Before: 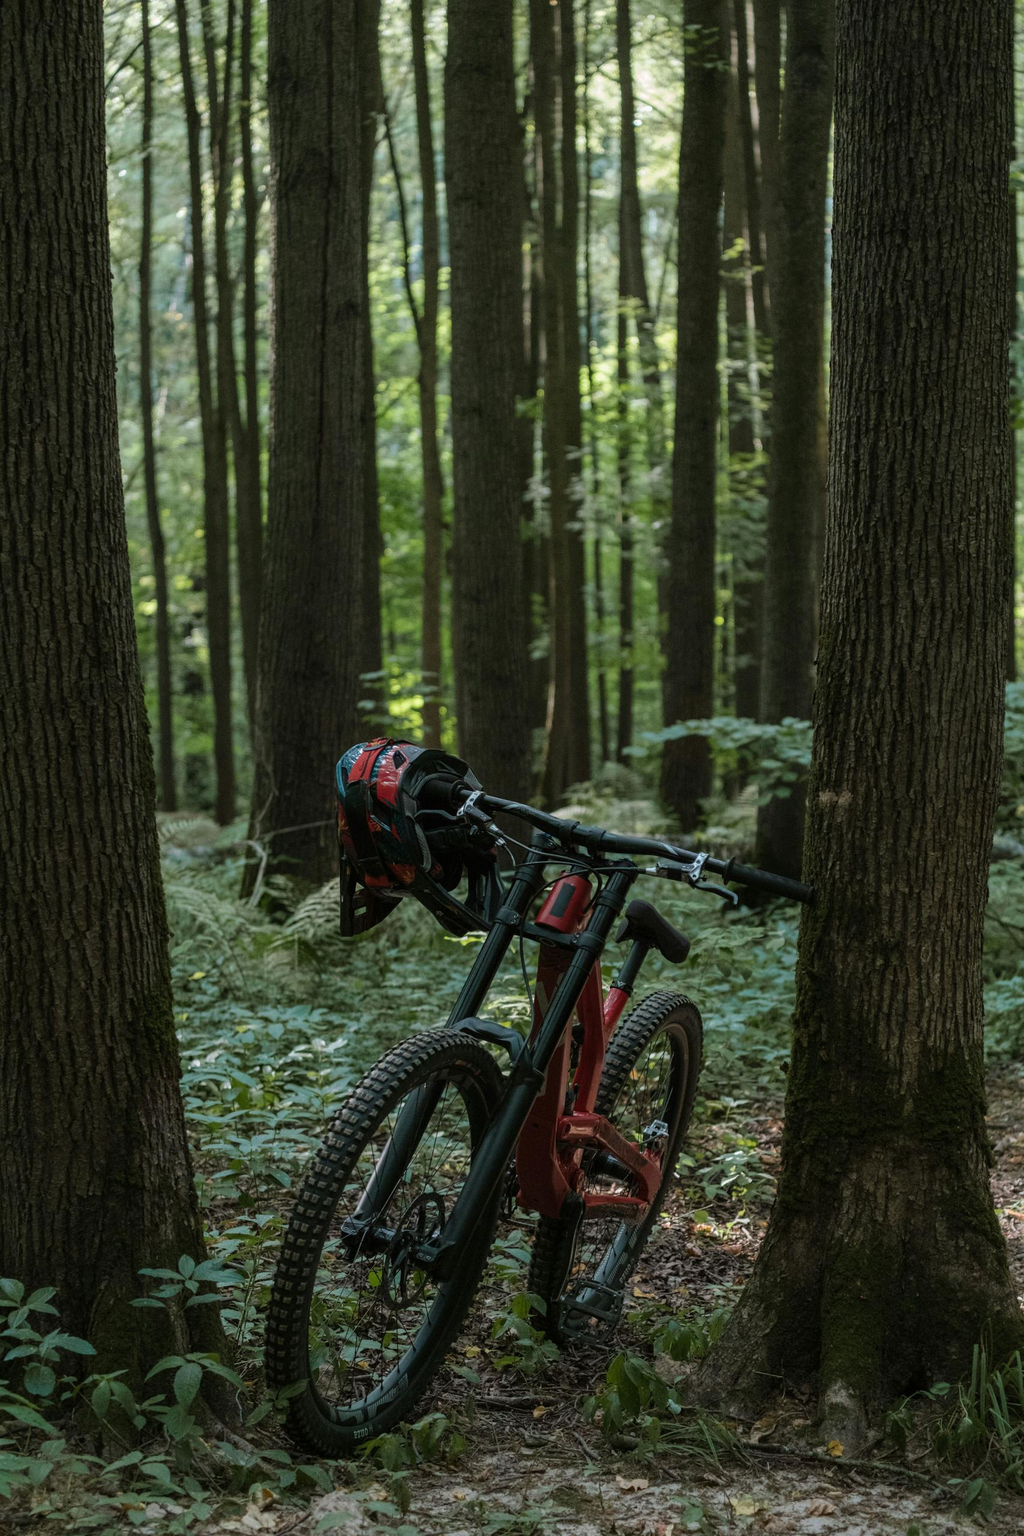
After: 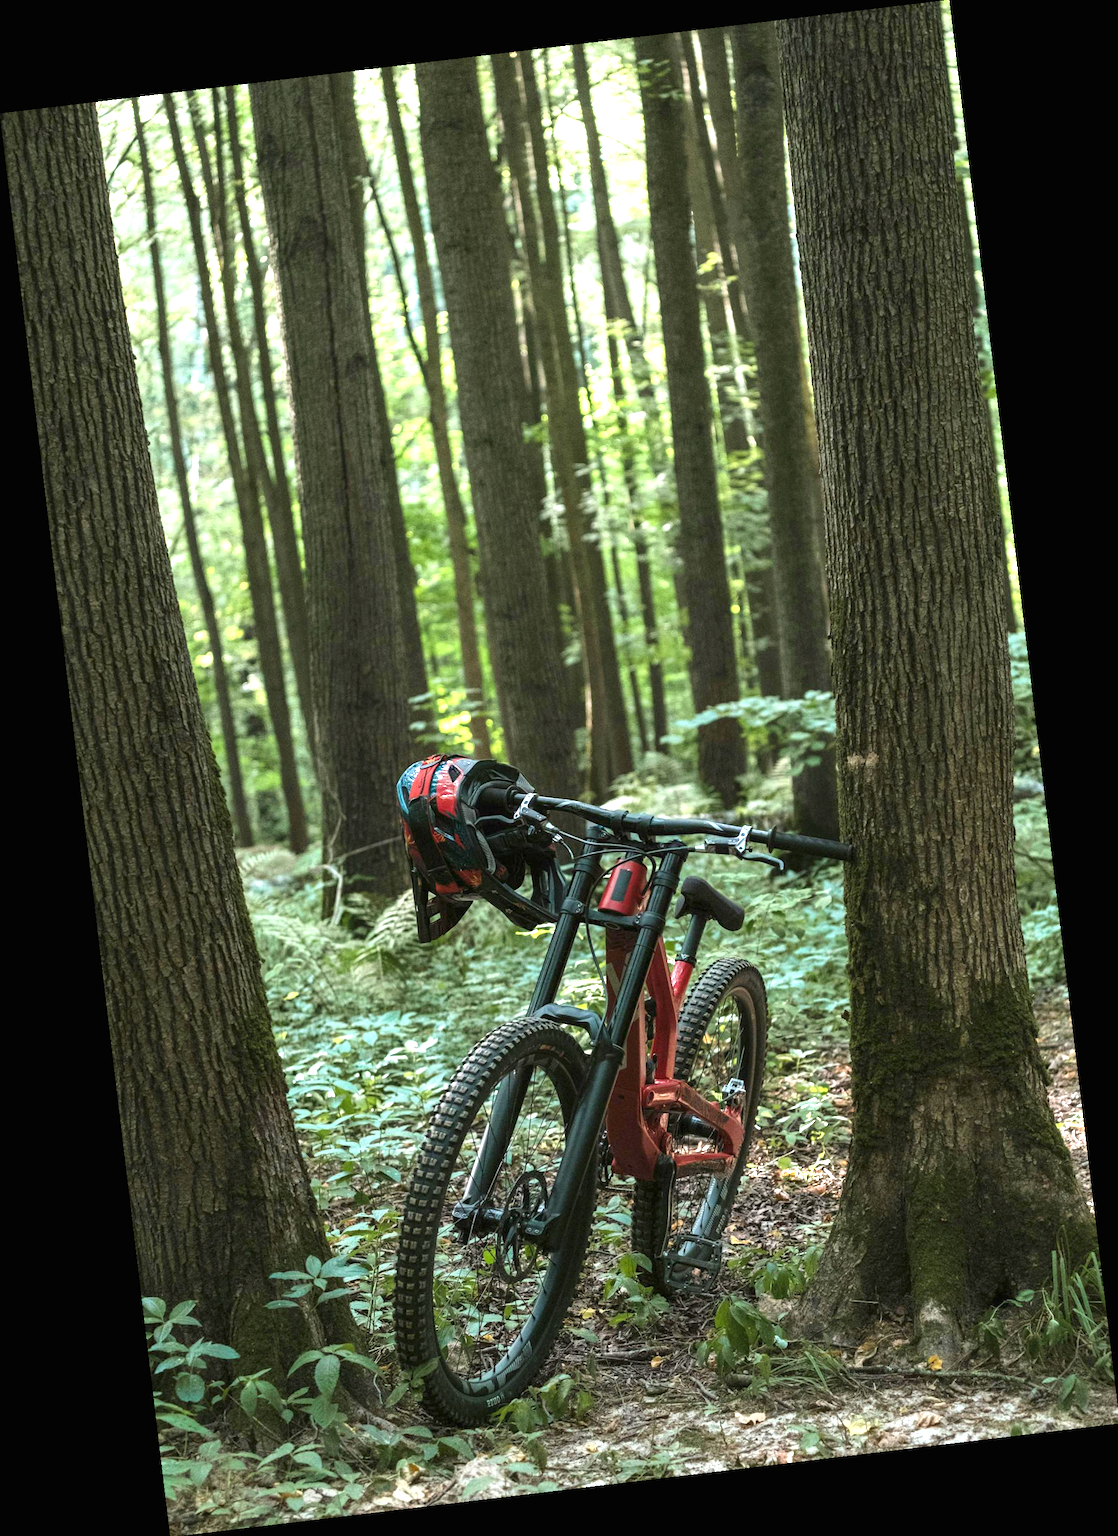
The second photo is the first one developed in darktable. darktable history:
exposure: black level correction 0, exposure 1.741 EV, compensate exposure bias true, compensate highlight preservation false
rotate and perspective: rotation -6.83°, automatic cropping off
